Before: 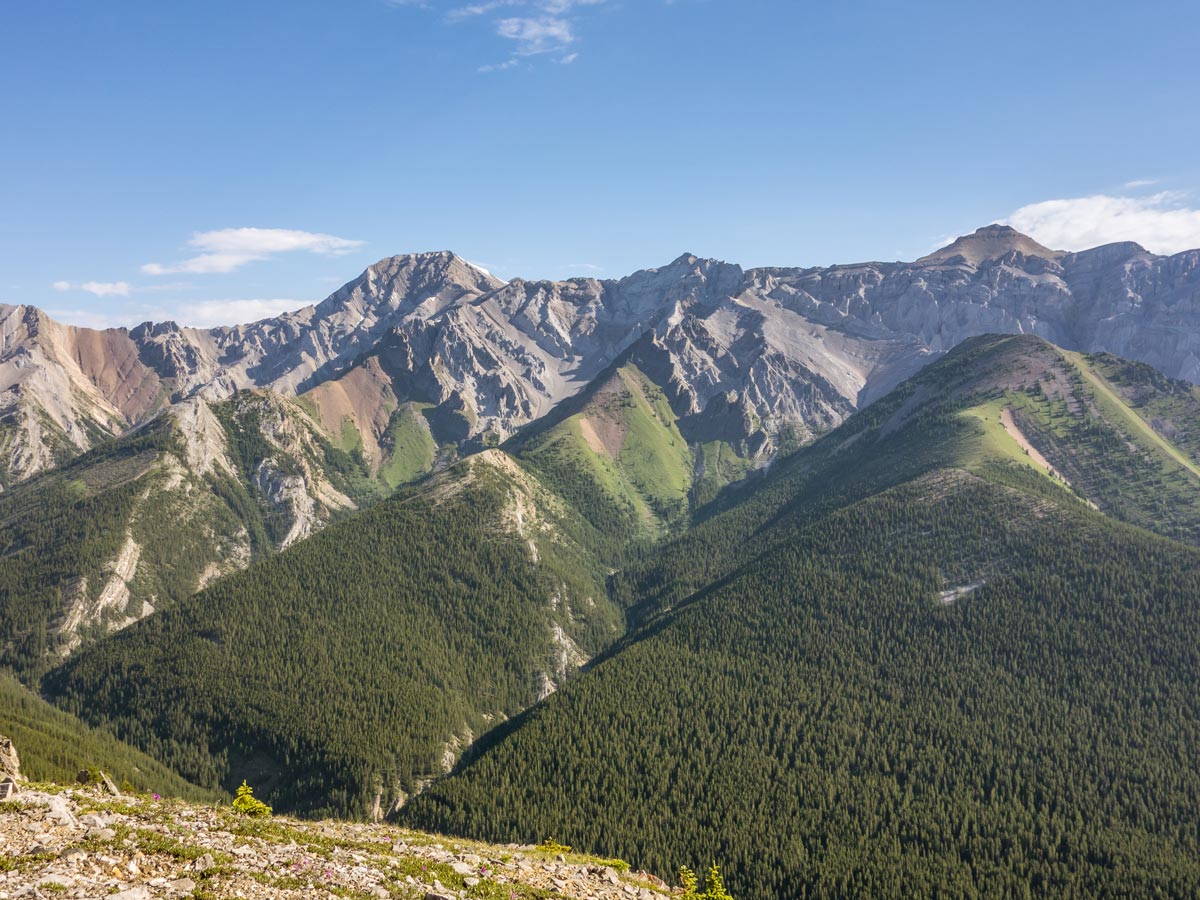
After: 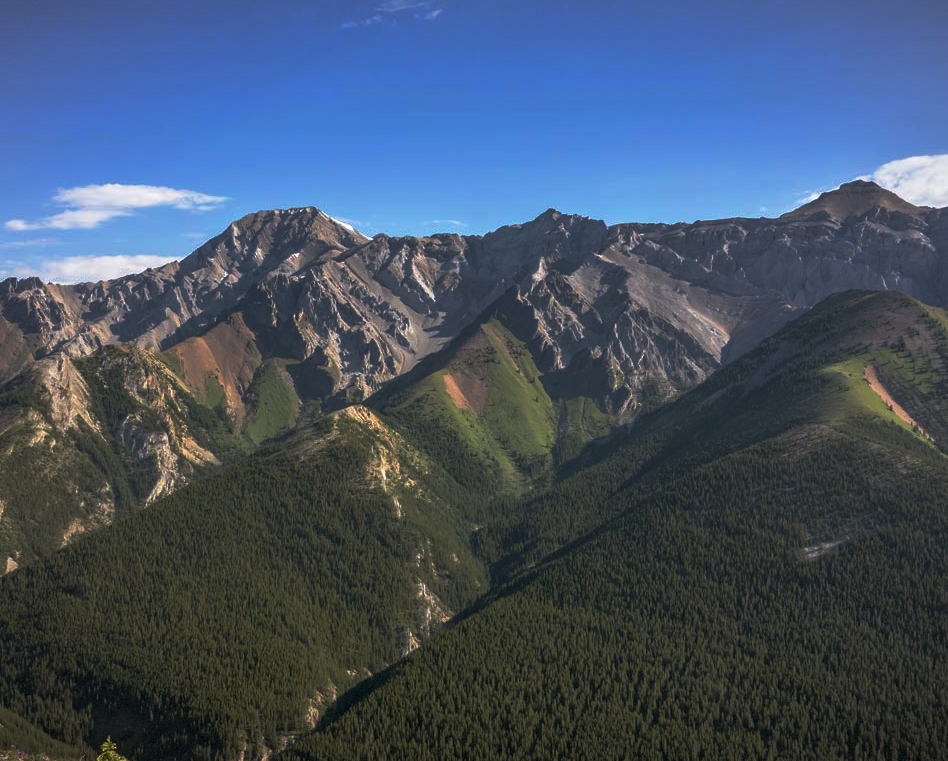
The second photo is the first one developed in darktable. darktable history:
crop: left 11.348%, top 4.903%, right 9.588%, bottom 10.497%
tone equalizer: on, module defaults
vignetting: fall-off start 97.67%, fall-off radius 100.11%, width/height ratio 1.369, dithering 8-bit output
base curve: curves: ch0 [(0, 0) (0.564, 0.291) (0.802, 0.731) (1, 1)], preserve colors none
